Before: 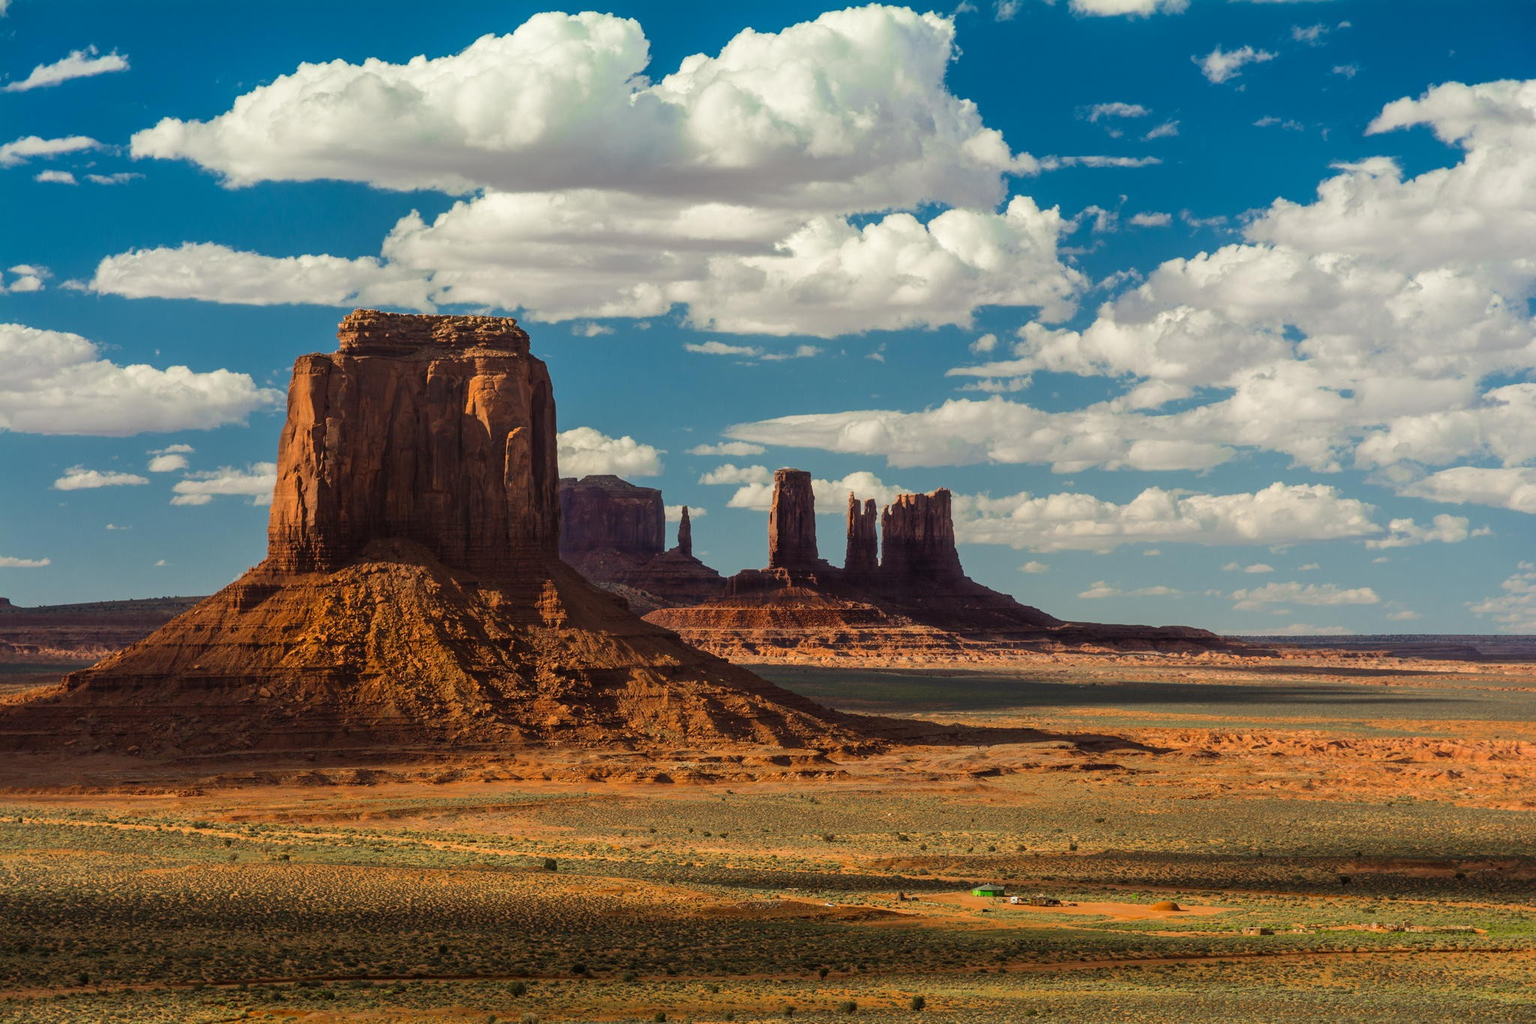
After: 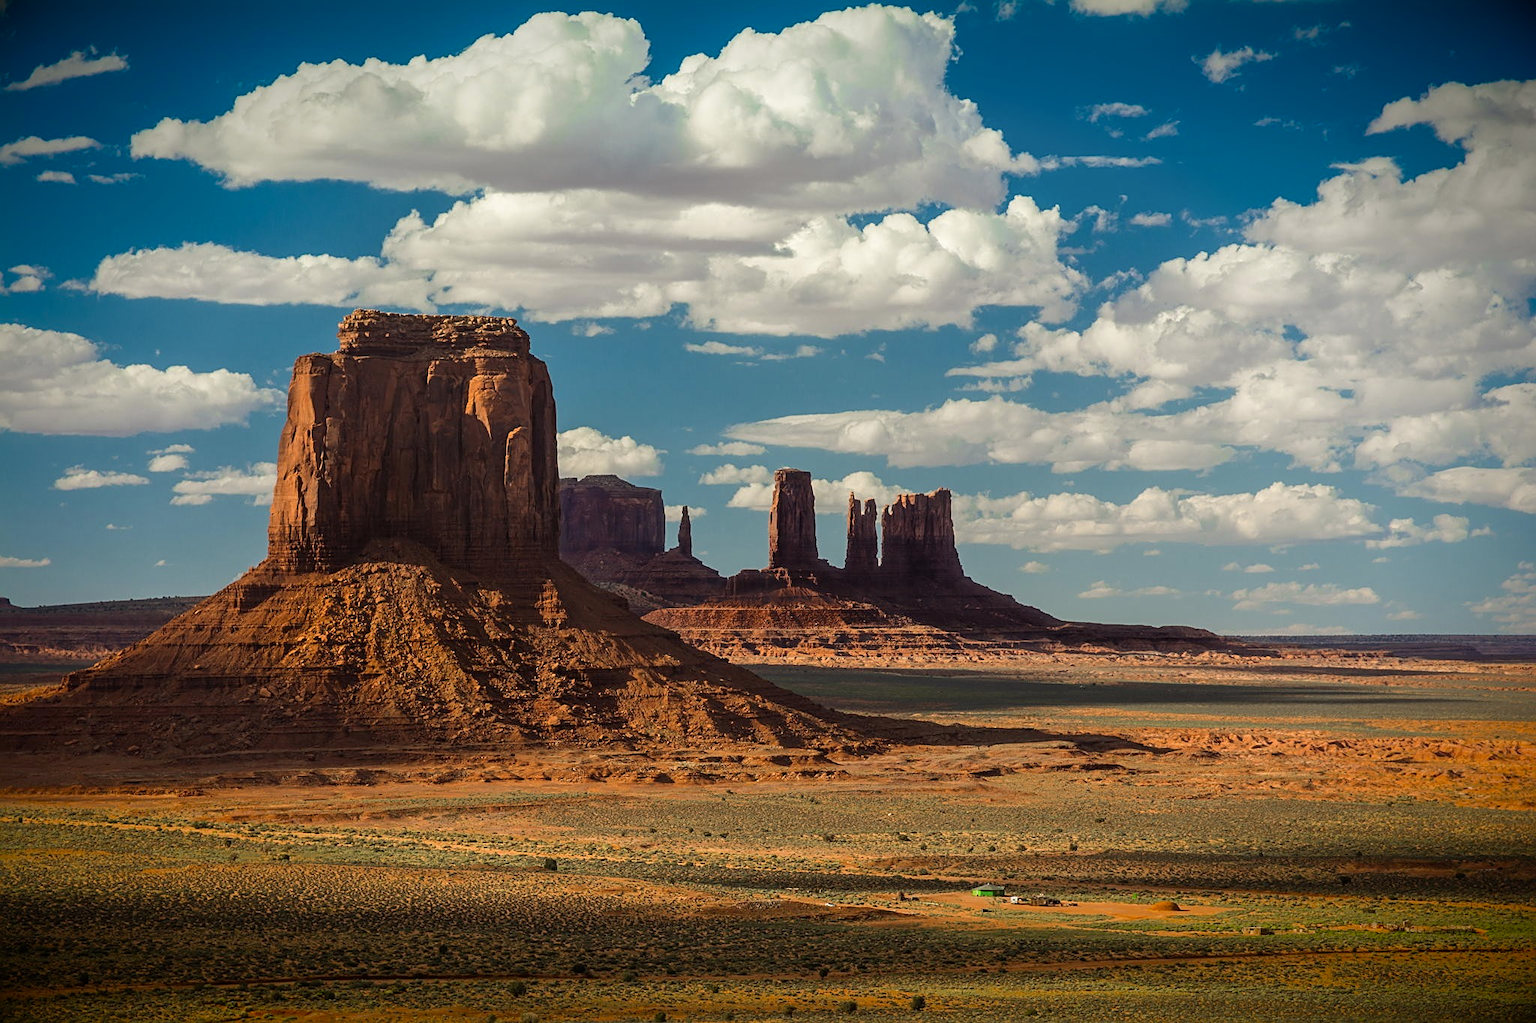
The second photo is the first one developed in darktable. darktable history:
contrast brightness saturation: saturation -0.058
vignetting: fall-off start 80.57%, fall-off radius 62.26%, brightness -0.985, saturation 0.494, automatic ratio true, width/height ratio 1.421, unbound false
sharpen: on, module defaults
